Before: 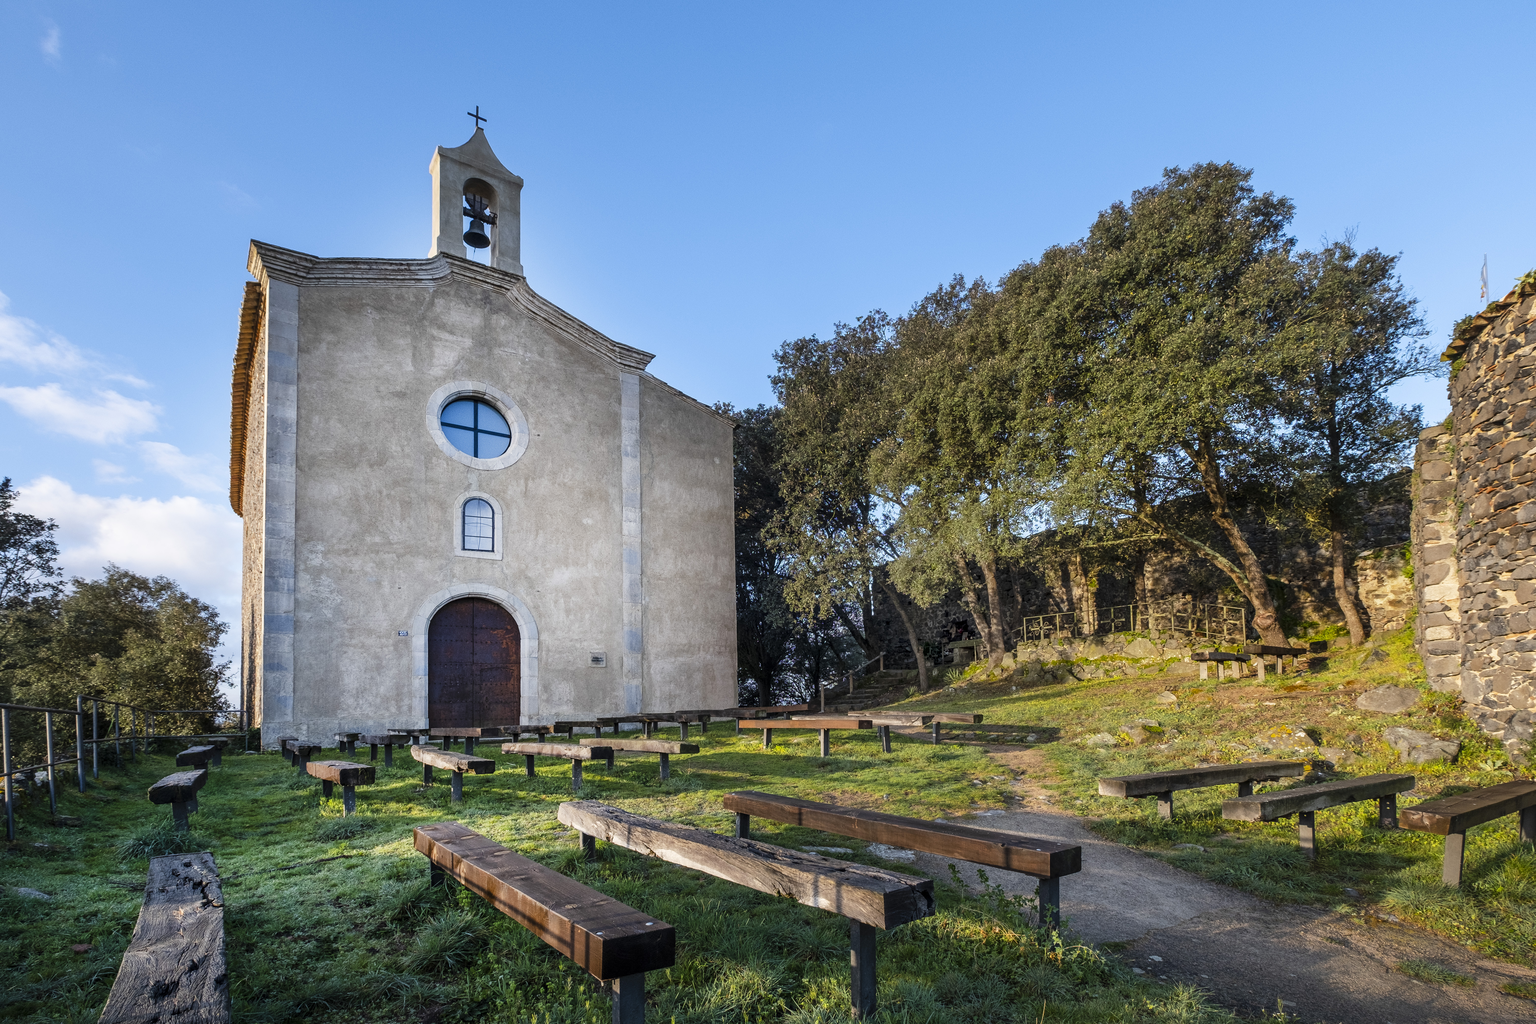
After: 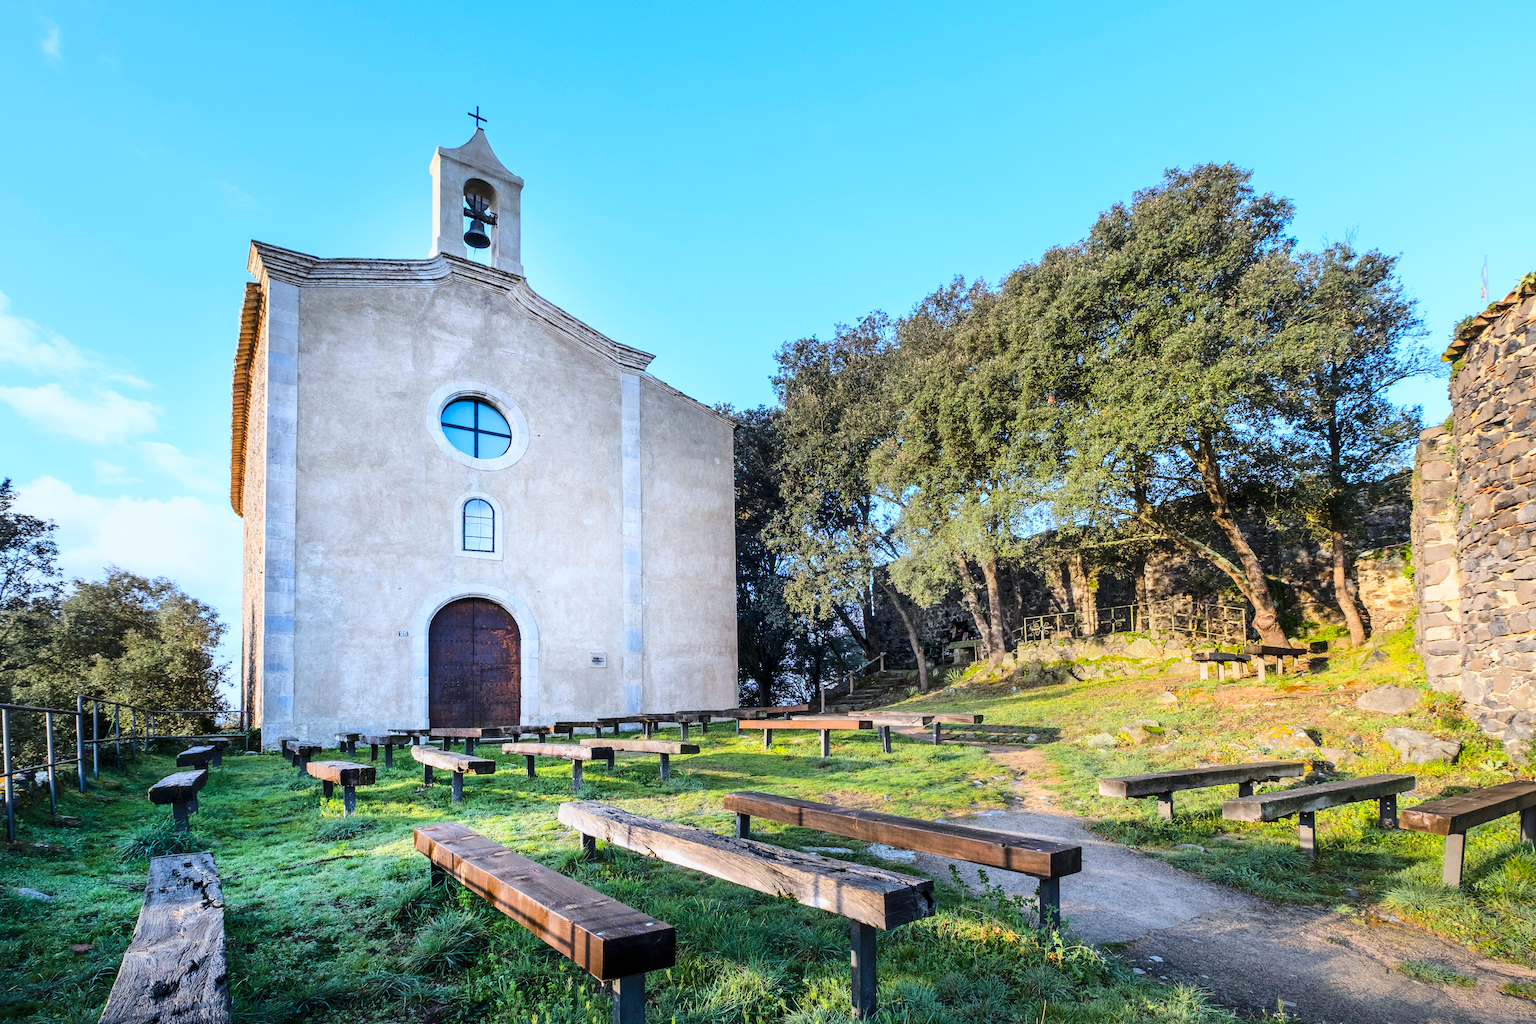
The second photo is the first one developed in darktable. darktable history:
white balance: red 0.954, blue 1.079
base curve: curves: ch0 [(0, 0) (0.025, 0.046) (0.112, 0.277) (0.467, 0.74) (0.814, 0.929) (1, 0.942)]
